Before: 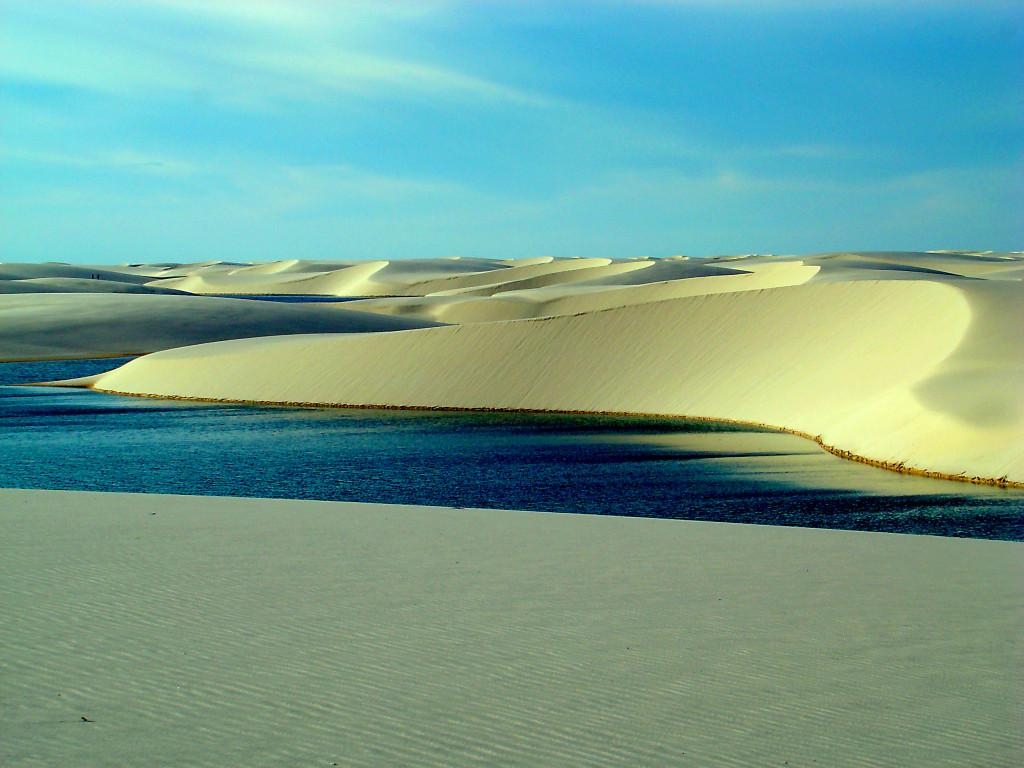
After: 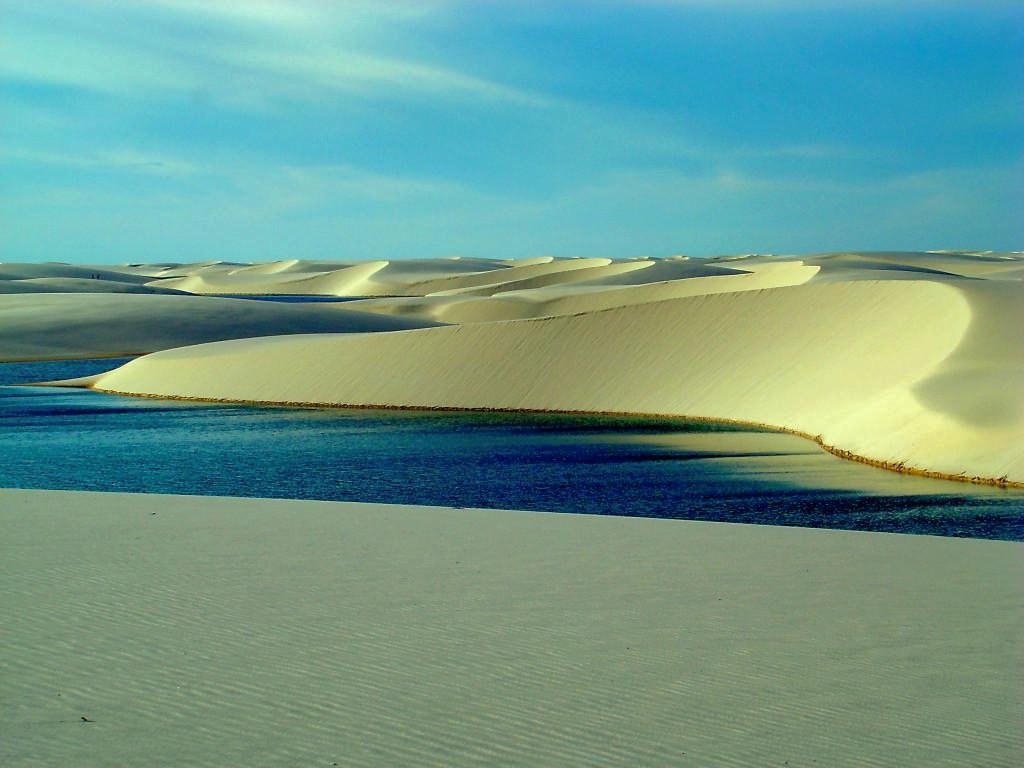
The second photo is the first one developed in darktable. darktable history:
shadows and highlights: shadows color adjustment 99.13%, highlights color adjustment 0.108%
